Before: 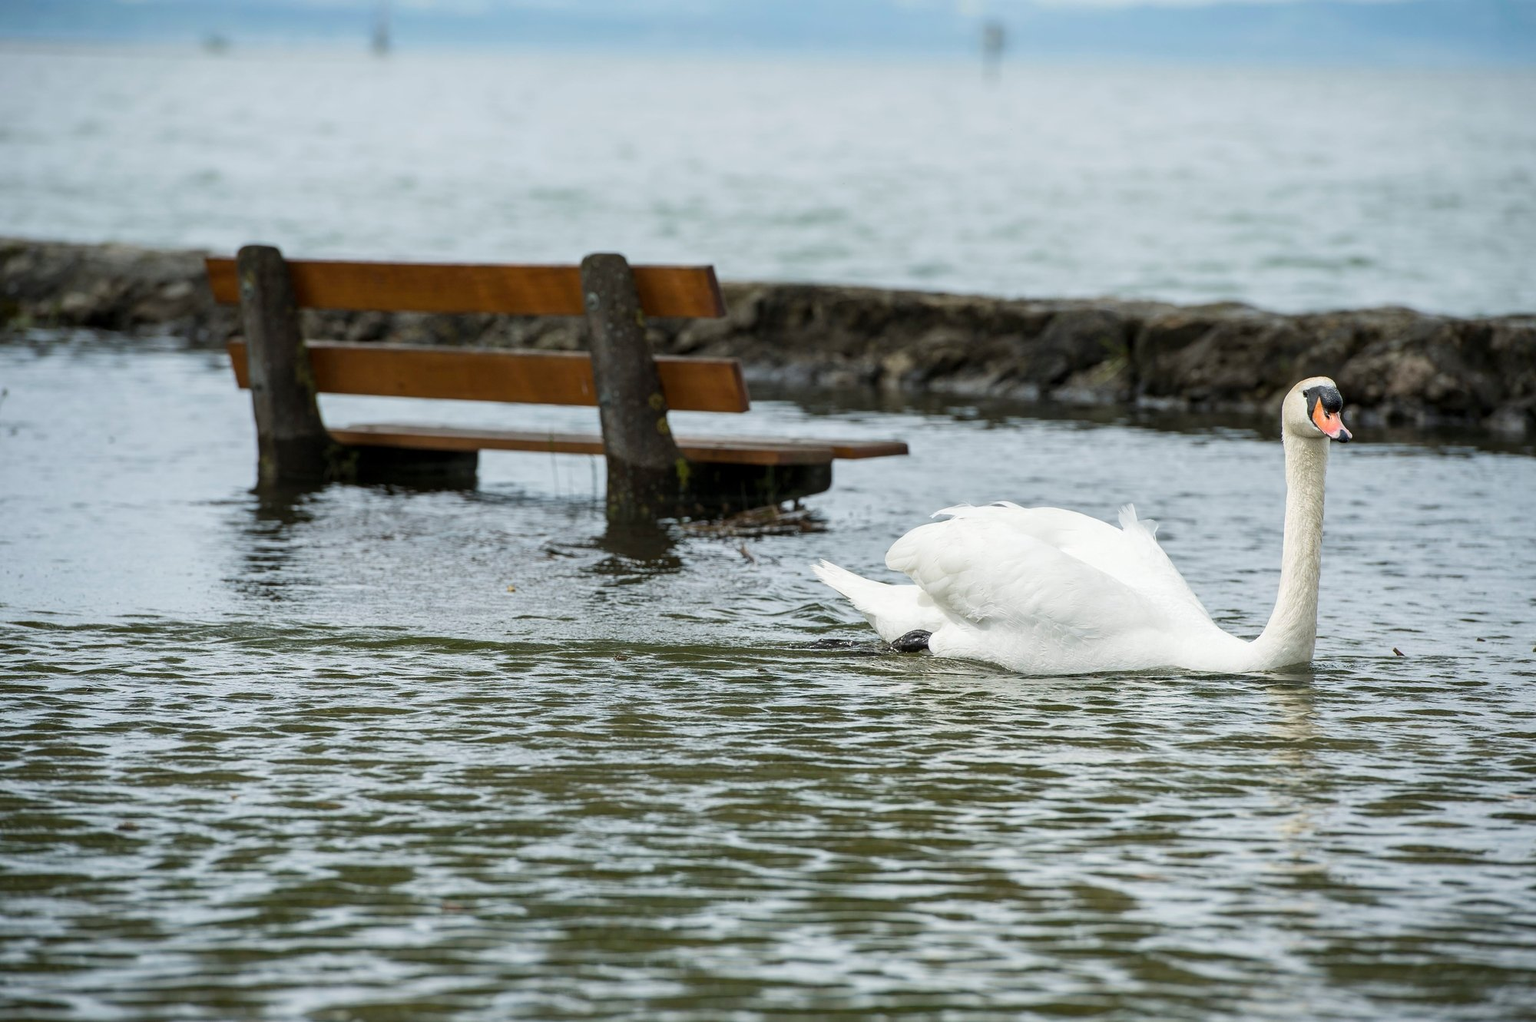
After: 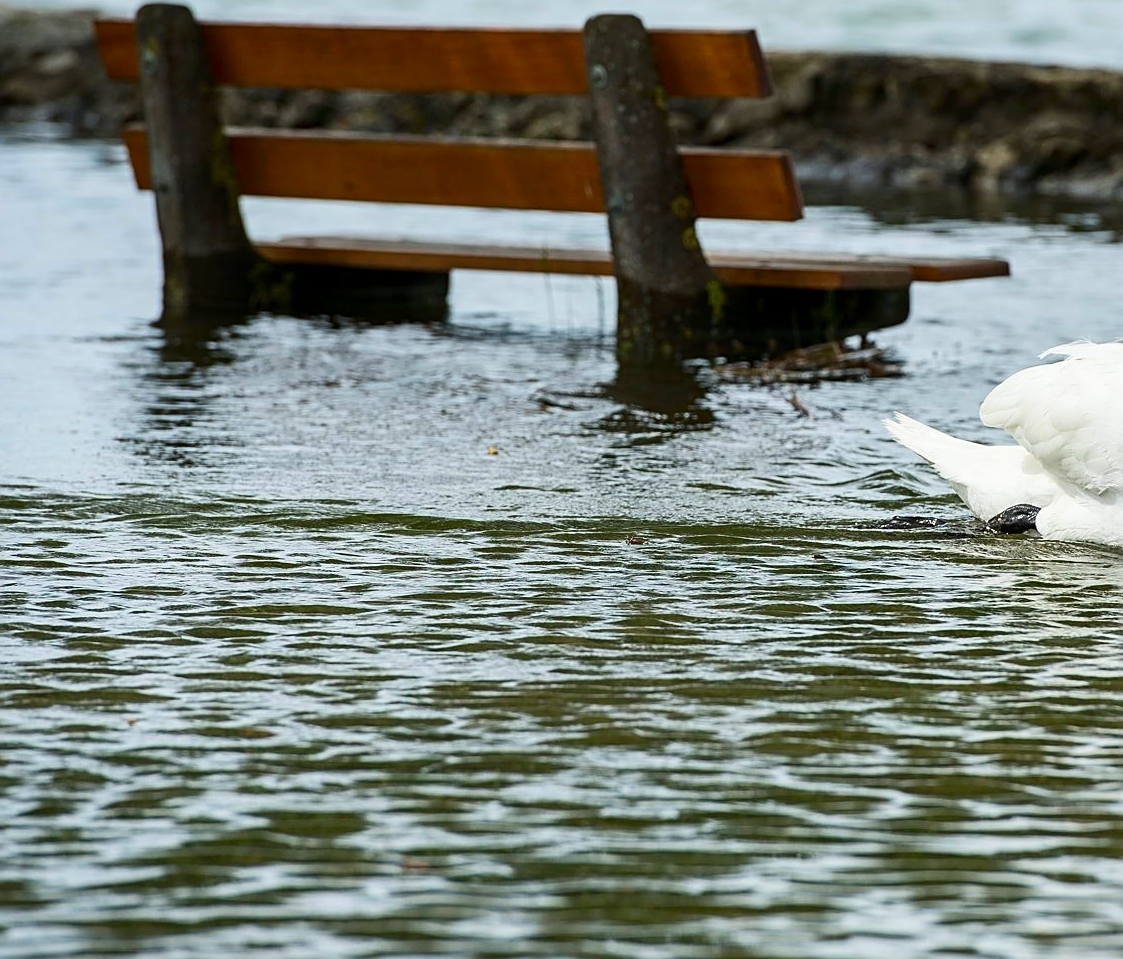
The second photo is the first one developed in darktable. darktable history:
crop: left 8.694%, top 23.784%, right 35.128%, bottom 4.139%
contrast brightness saturation: contrast 0.156, saturation 0.313
sharpen: amount 0.498
